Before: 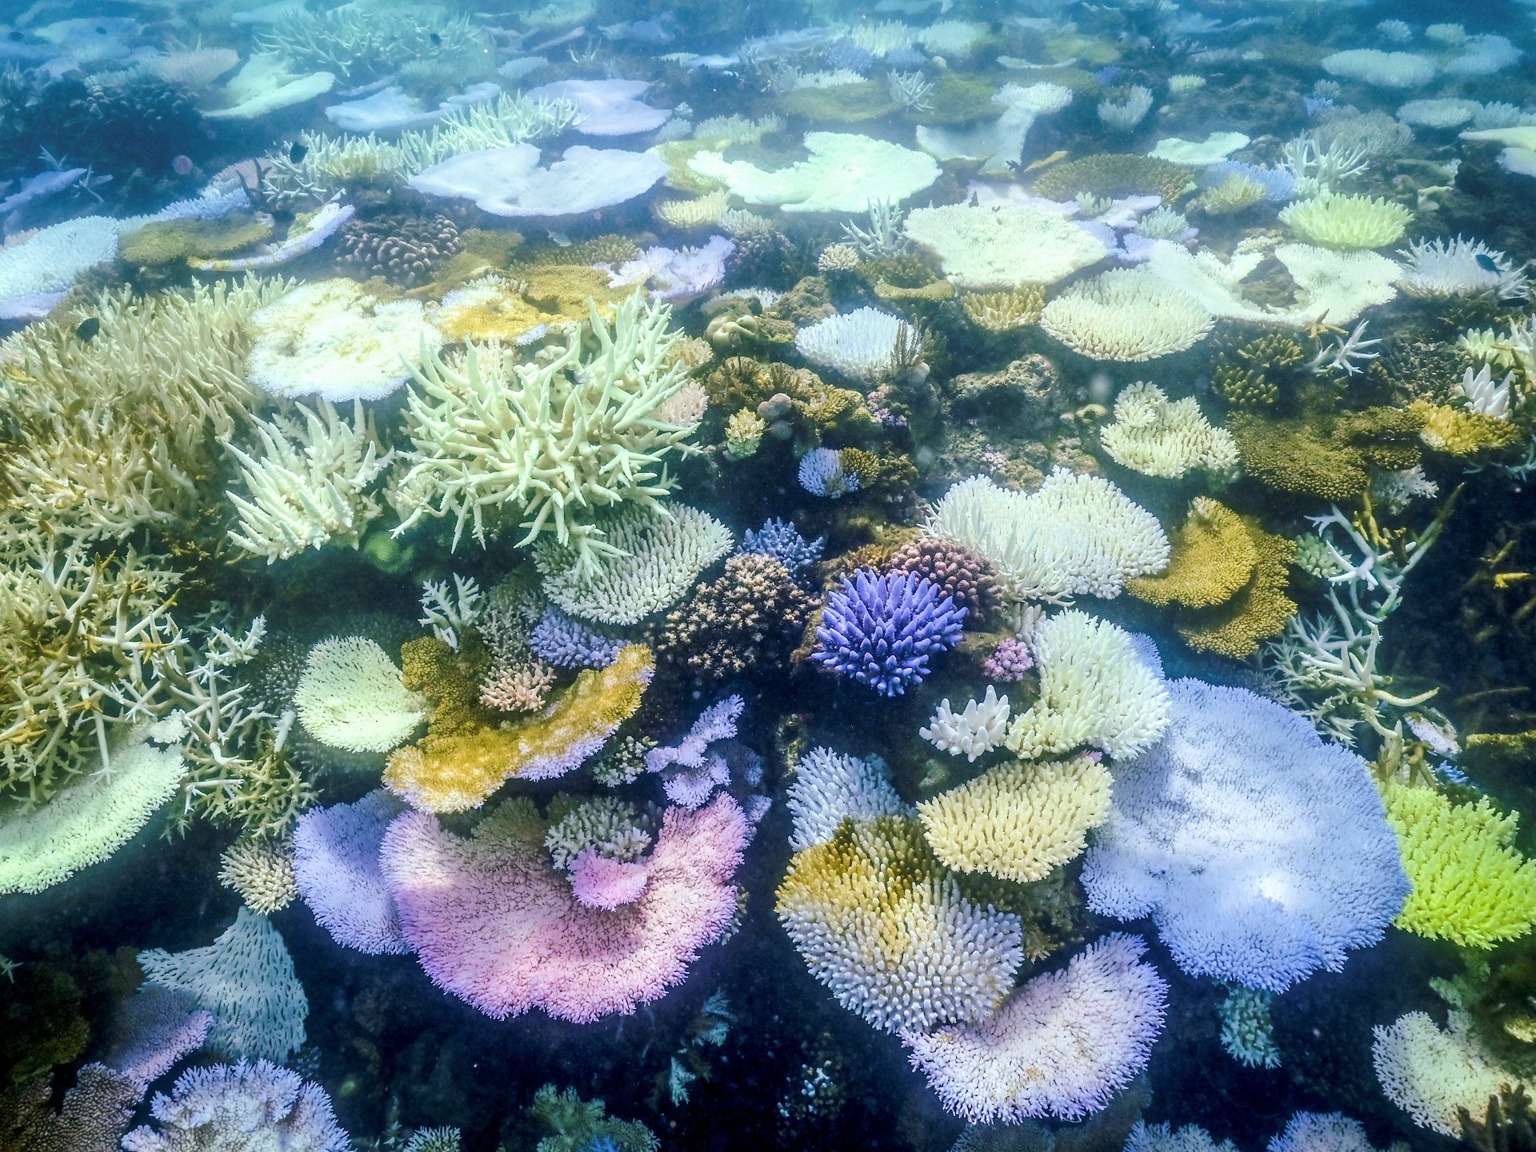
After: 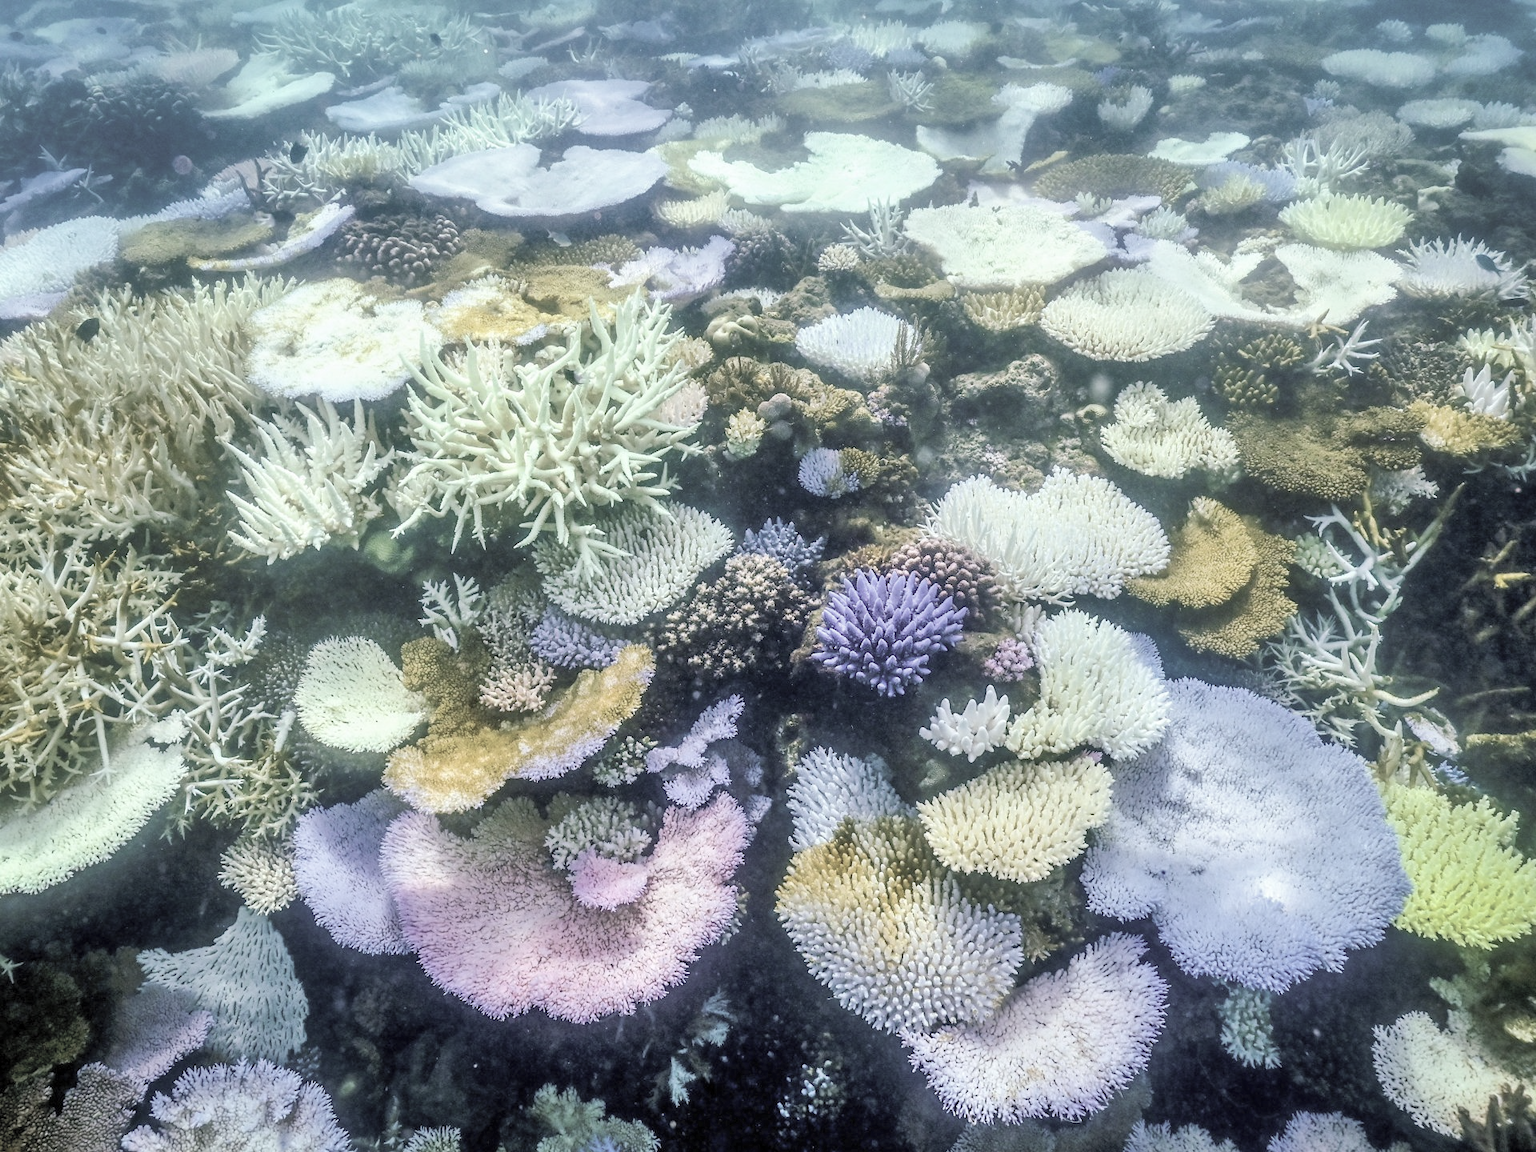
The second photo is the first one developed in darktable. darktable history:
tone equalizer: on, module defaults
contrast brightness saturation: brightness 0.18, saturation -0.5
shadows and highlights: soften with gaussian
